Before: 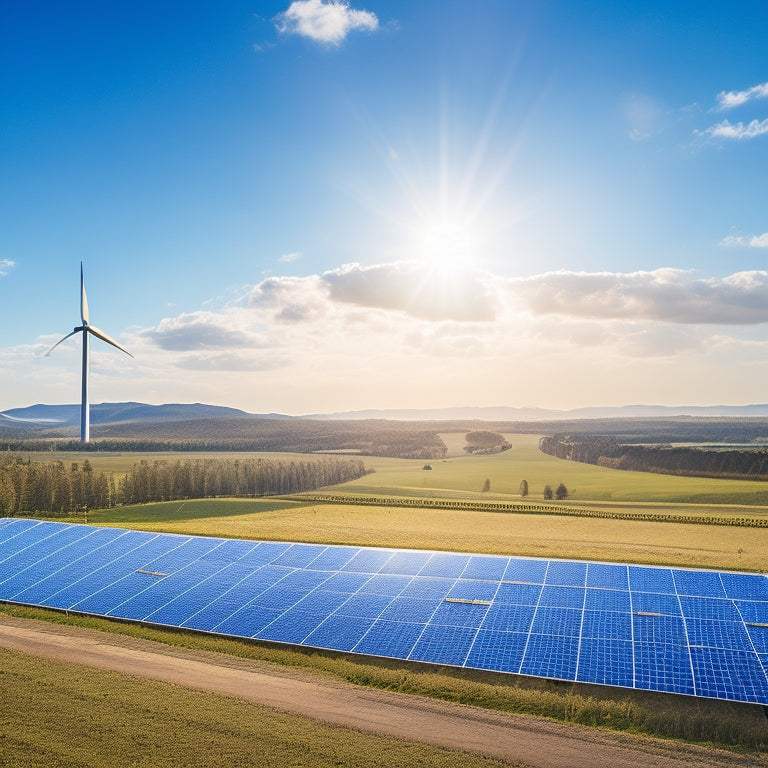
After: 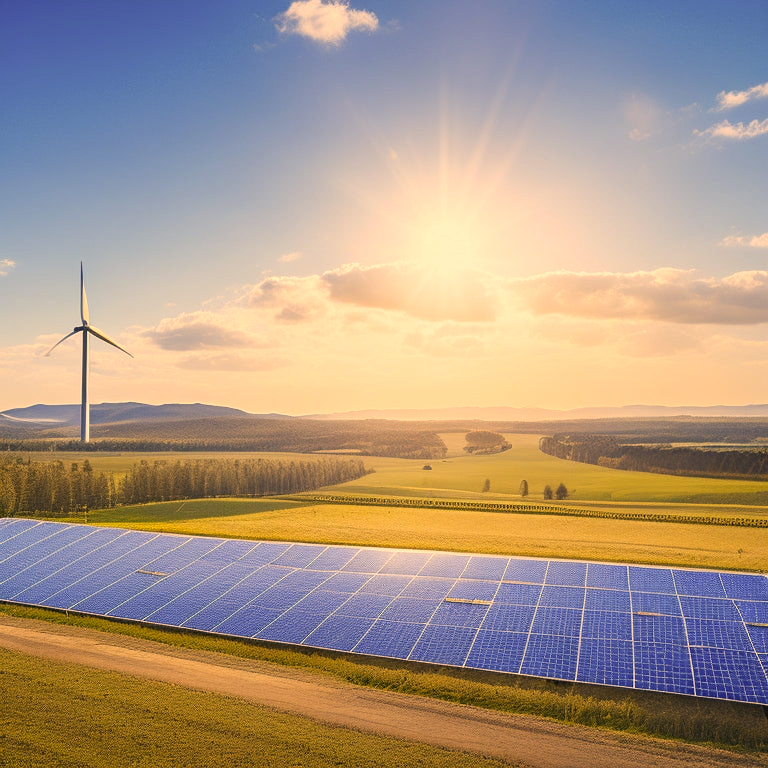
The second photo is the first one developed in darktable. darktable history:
color correction: highlights a* 15, highlights b* 31.55
white balance: emerald 1
